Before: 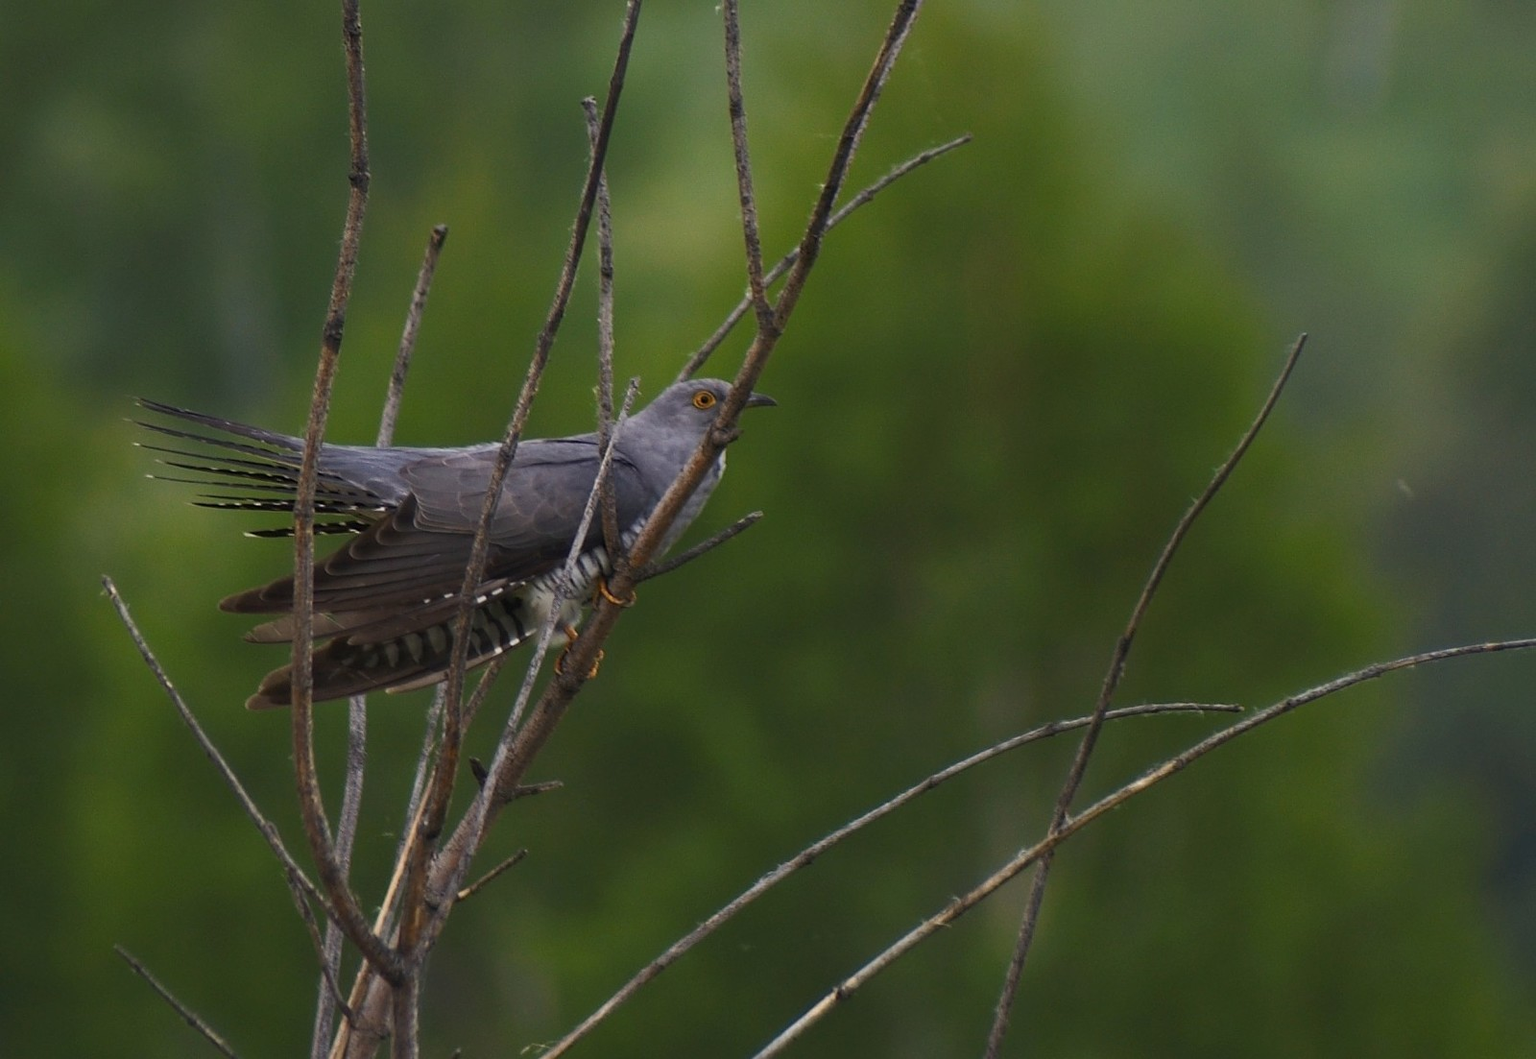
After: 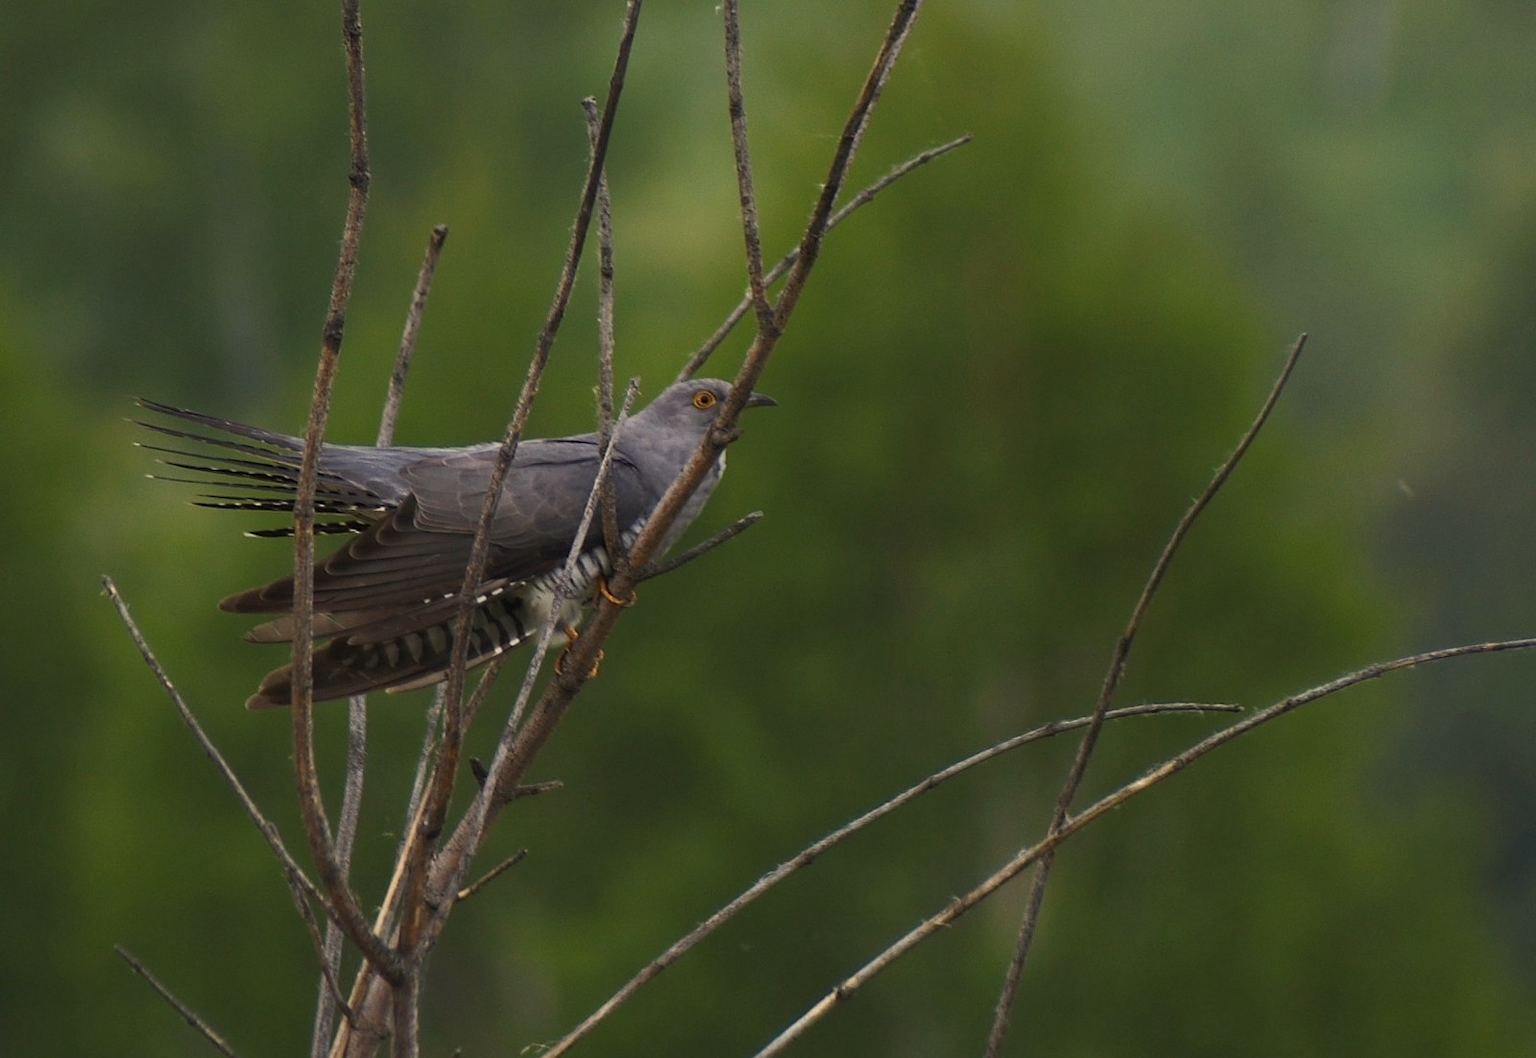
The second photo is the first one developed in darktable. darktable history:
contrast brightness saturation: saturation -0.05
white balance: red 1.029, blue 0.92
